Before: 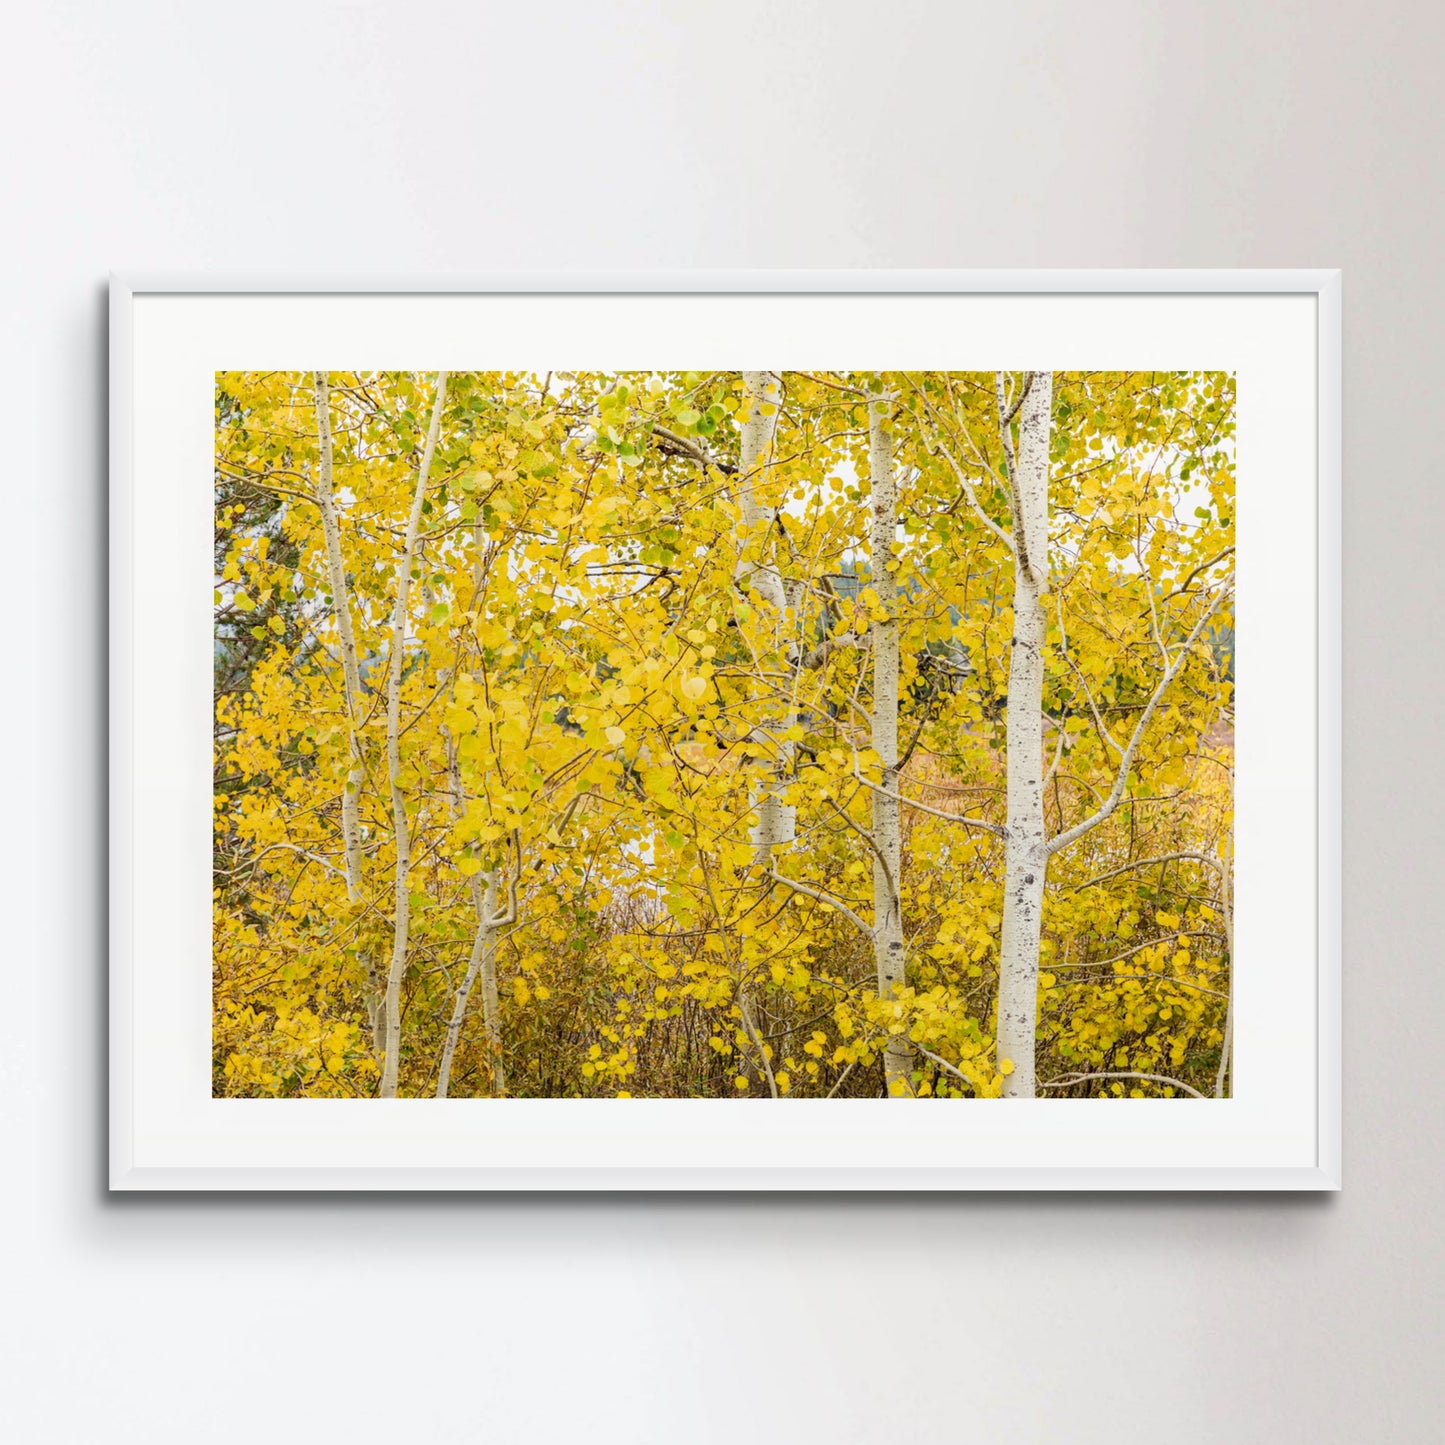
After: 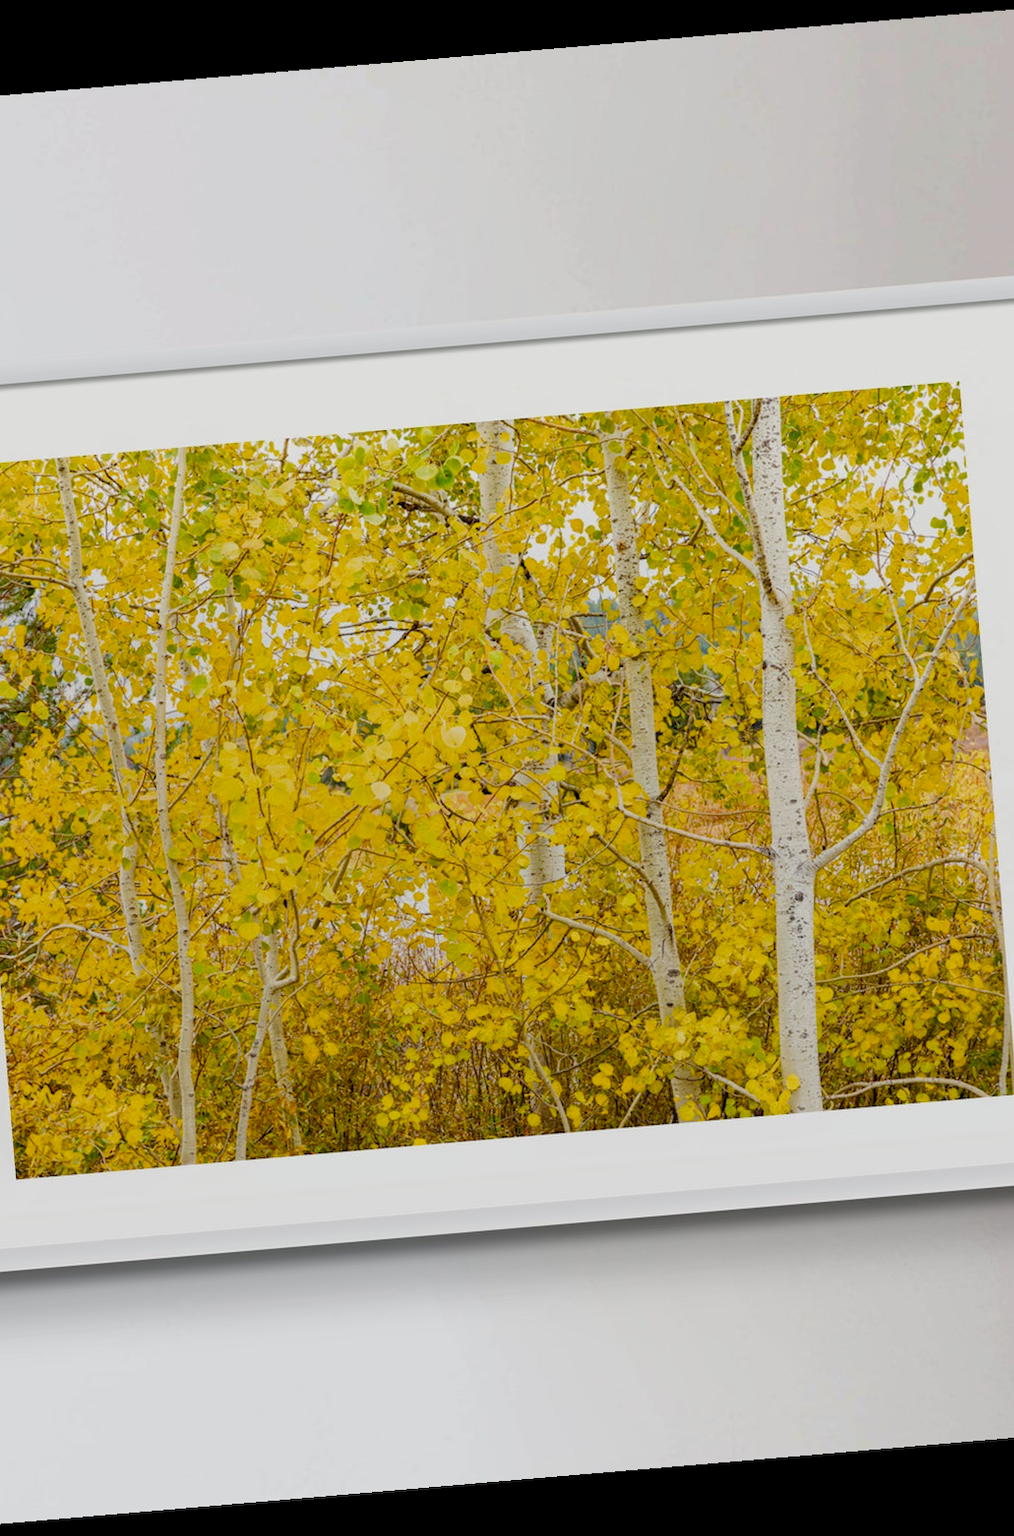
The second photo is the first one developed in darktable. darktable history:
rotate and perspective: rotation -4.86°, automatic cropping off
crop and rotate: left 18.442%, right 15.508%
color balance rgb: perceptual saturation grading › global saturation 20%, perceptual saturation grading › highlights -25%, perceptual saturation grading › shadows 50%
tone equalizer: -8 EV 0.25 EV, -7 EV 0.417 EV, -6 EV 0.417 EV, -5 EV 0.25 EV, -3 EV -0.25 EV, -2 EV -0.417 EV, -1 EV -0.417 EV, +0 EV -0.25 EV, edges refinement/feathering 500, mask exposure compensation -1.57 EV, preserve details guided filter
shadows and highlights: radius 331.84, shadows 53.55, highlights -100, compress 94.63%, highlights color adjustment 73.23%, soften with gaussian
